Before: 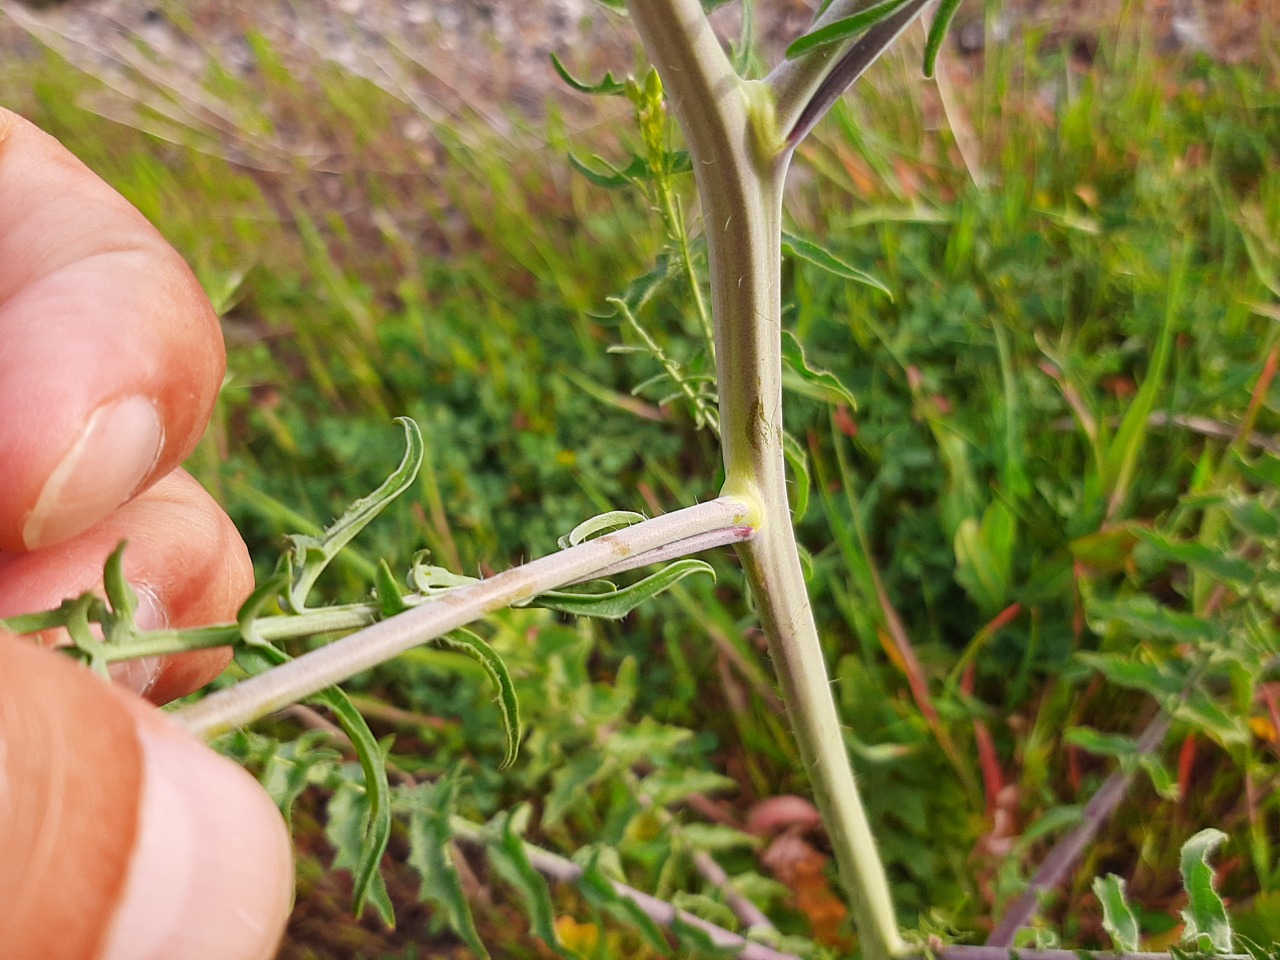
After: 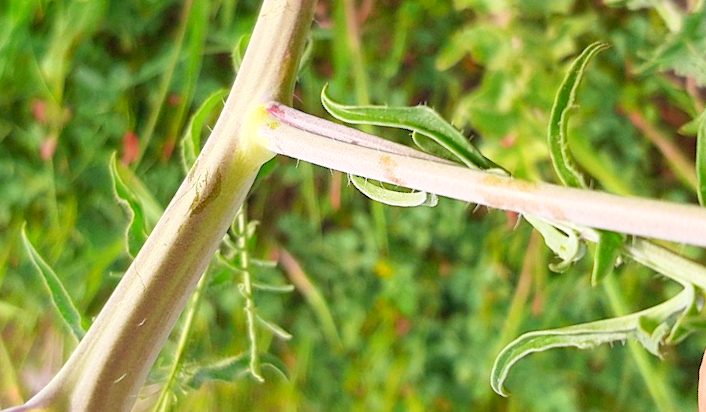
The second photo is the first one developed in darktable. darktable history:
levels: levels [0, 0.43, 0.984]
shadows and highlights: shadows -1.24, highlights 41.35
exposure: exposure 0.168 EV, compensate highlight preservation false
crop and rotate: angle 146.93°, left 9.172%, top 15.604%, right 4.43%, bottom 17.182%
